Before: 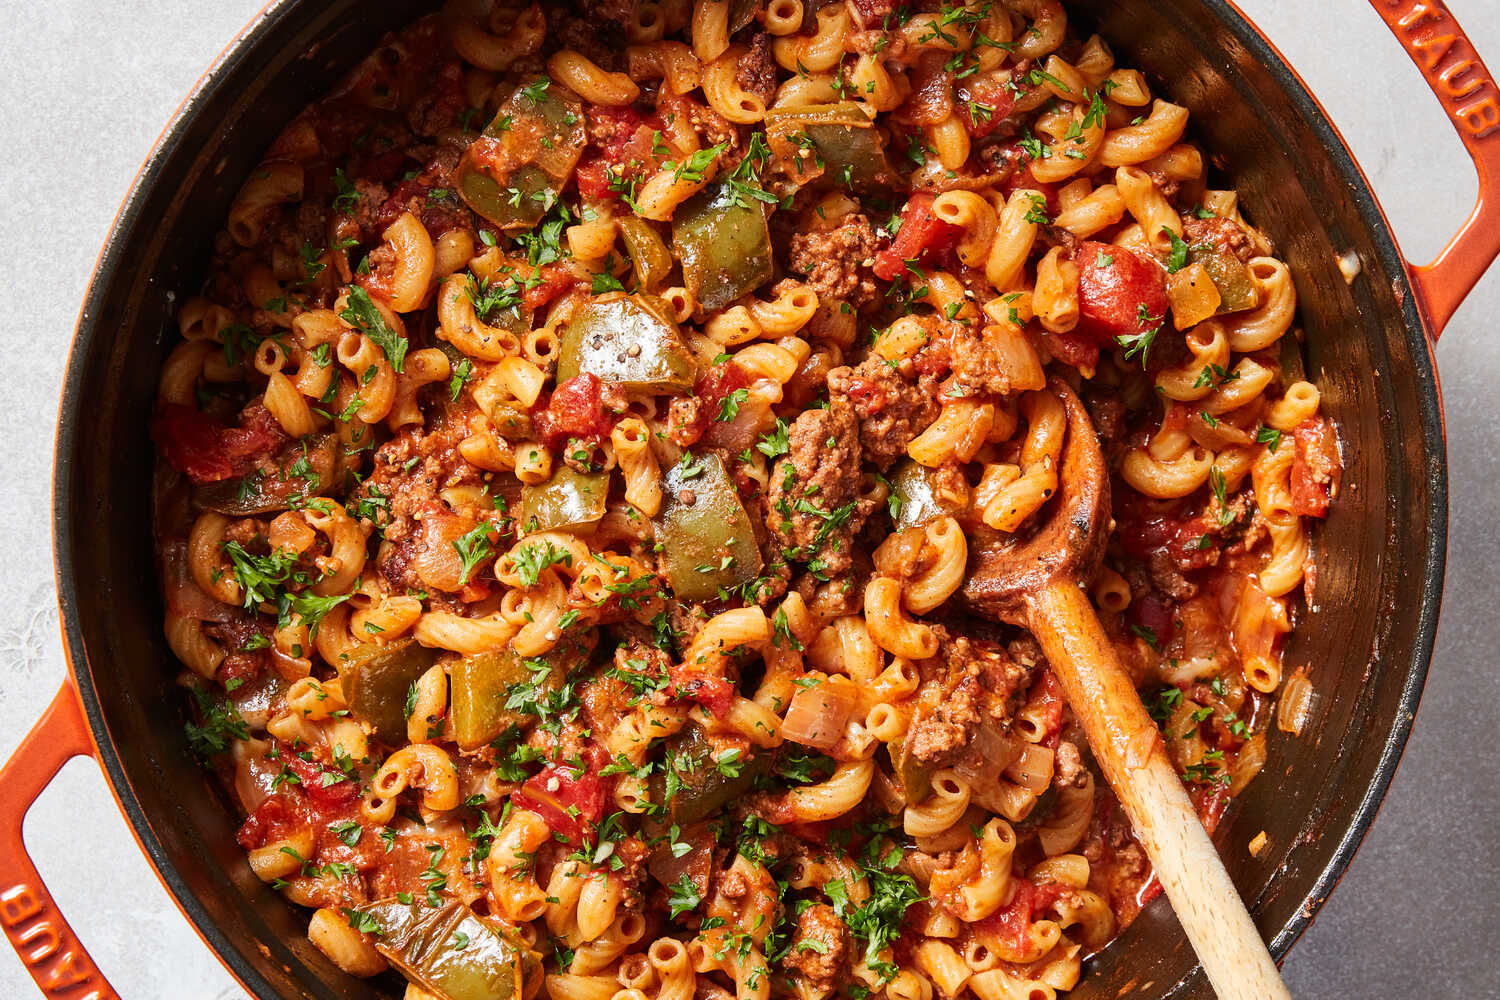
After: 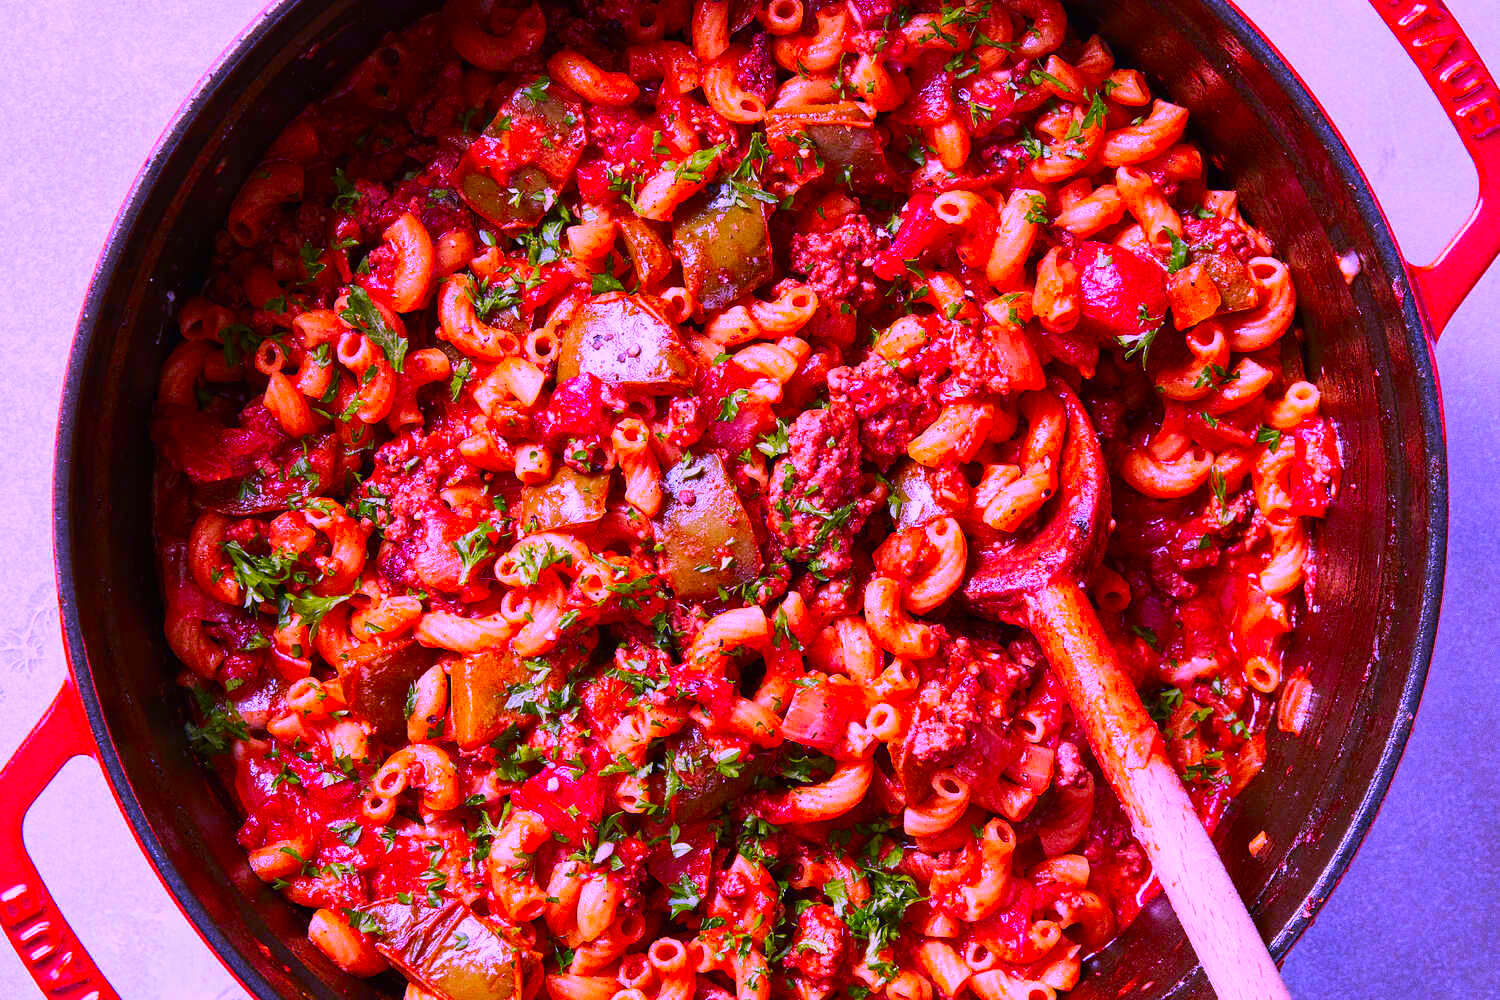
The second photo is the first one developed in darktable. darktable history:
color correction: highlights a* 19.5, highlights b* -11.53, saturation 1.69
white balance: red 0.98, blue 1.61
grain: on, module defaults
